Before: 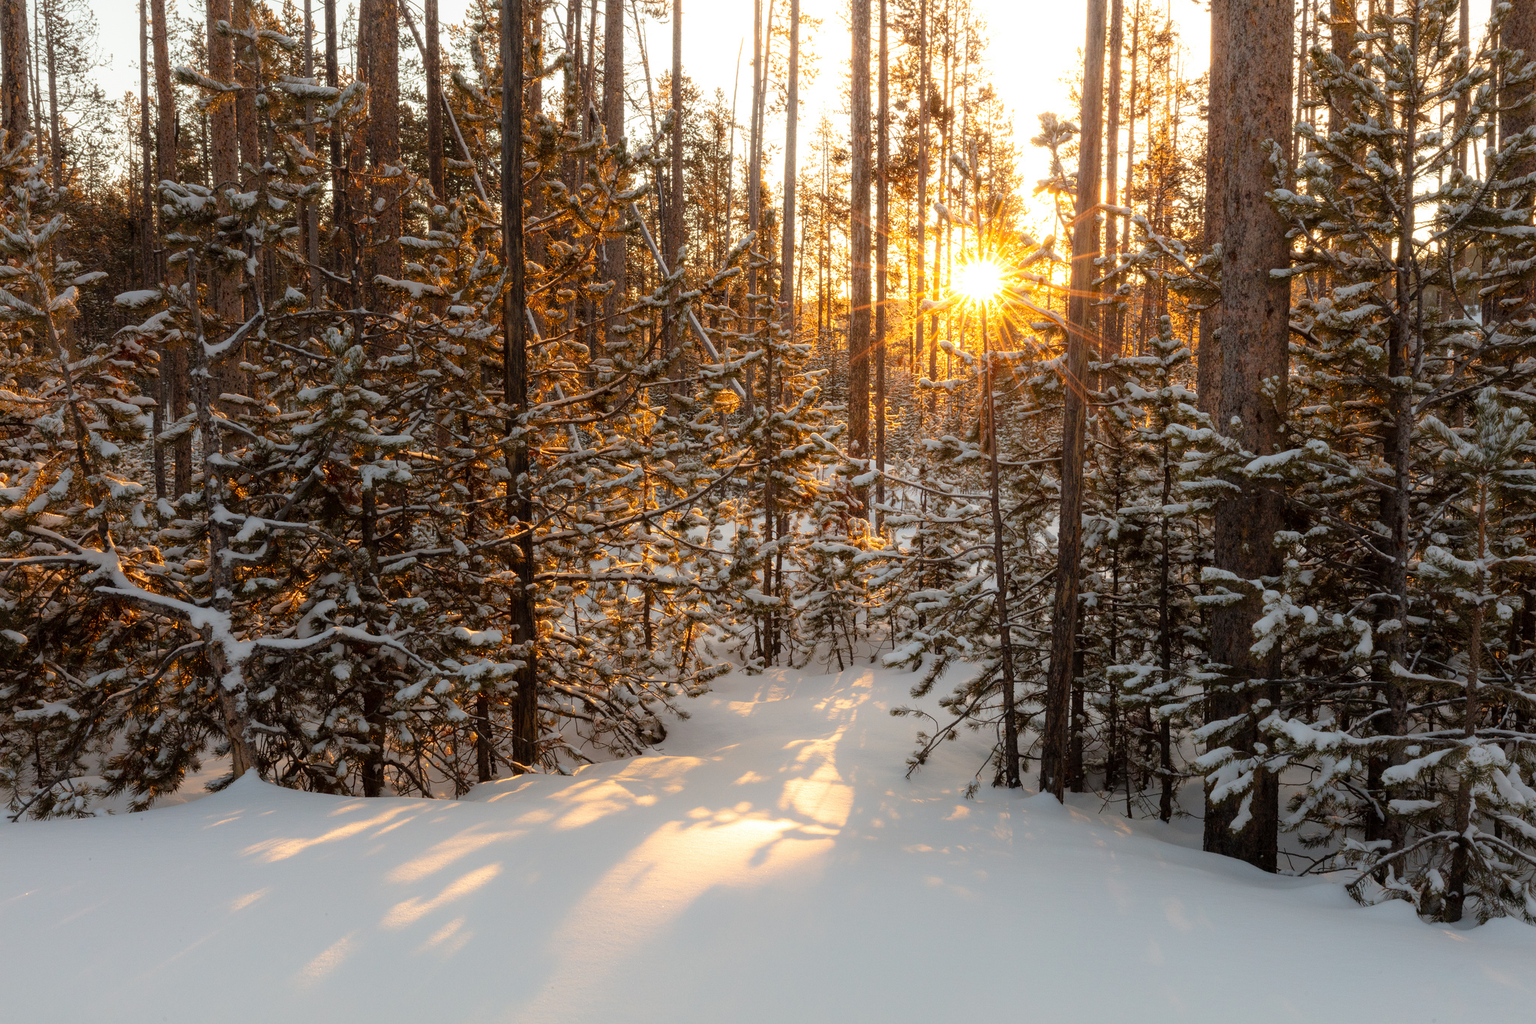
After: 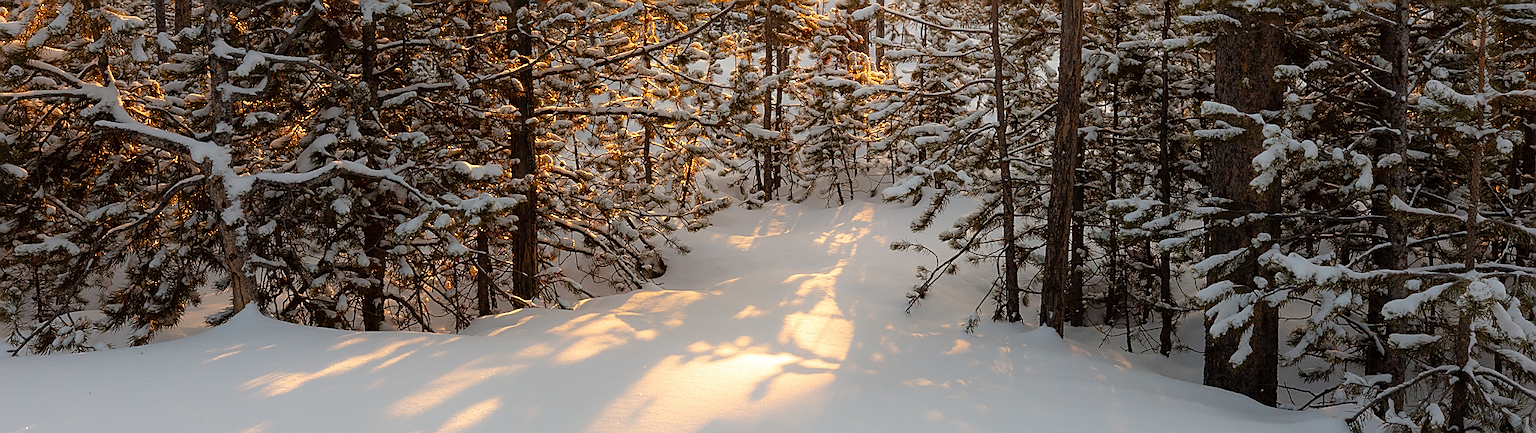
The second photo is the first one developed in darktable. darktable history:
crop: top 45.516%, bottom 12.133%
sharpen: radius 1.381, amount 1.243, threshold 0.731
